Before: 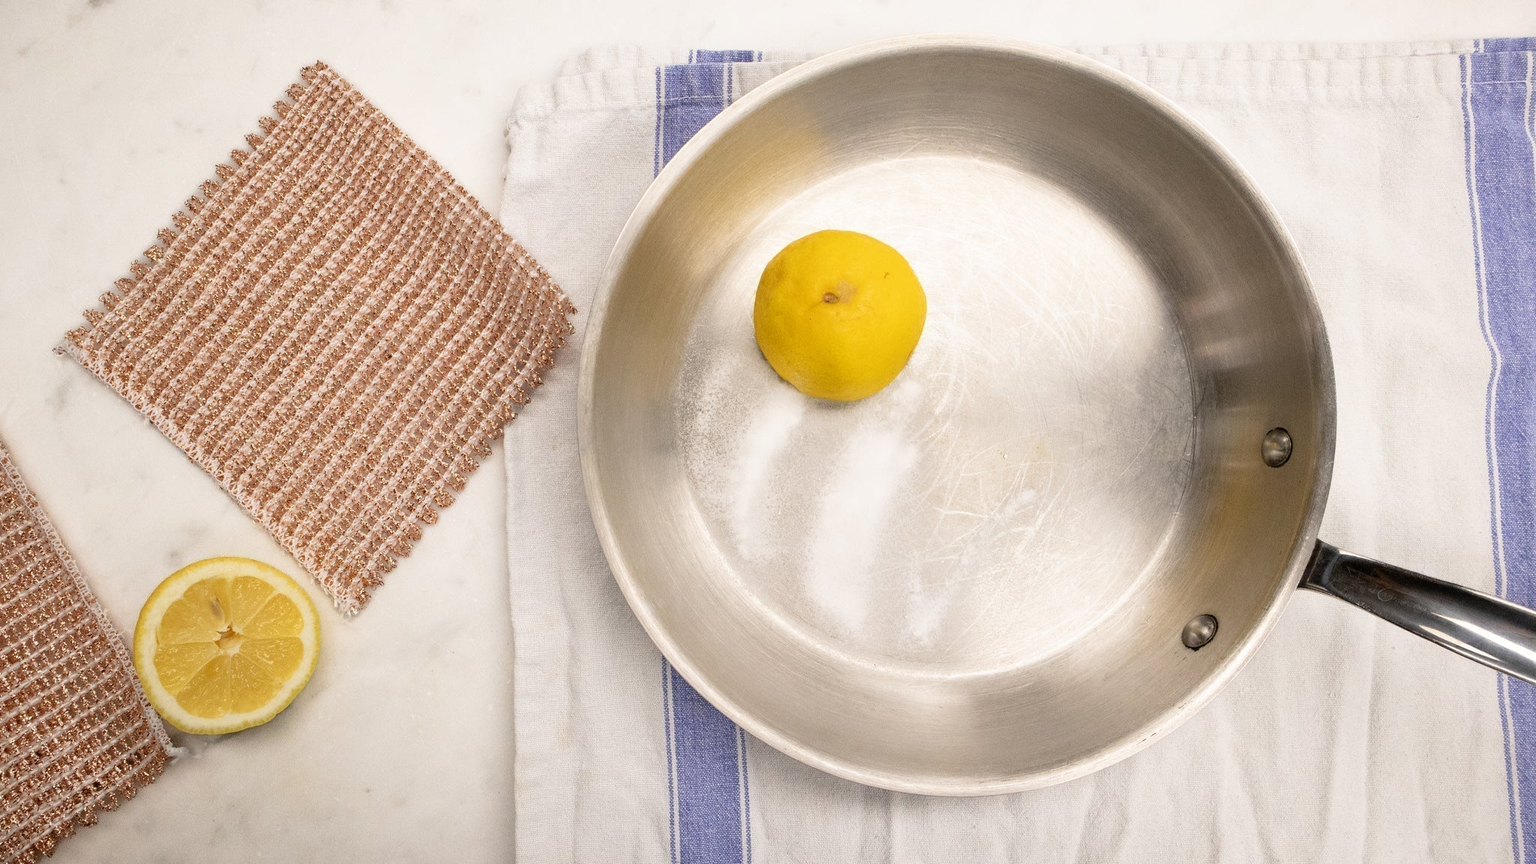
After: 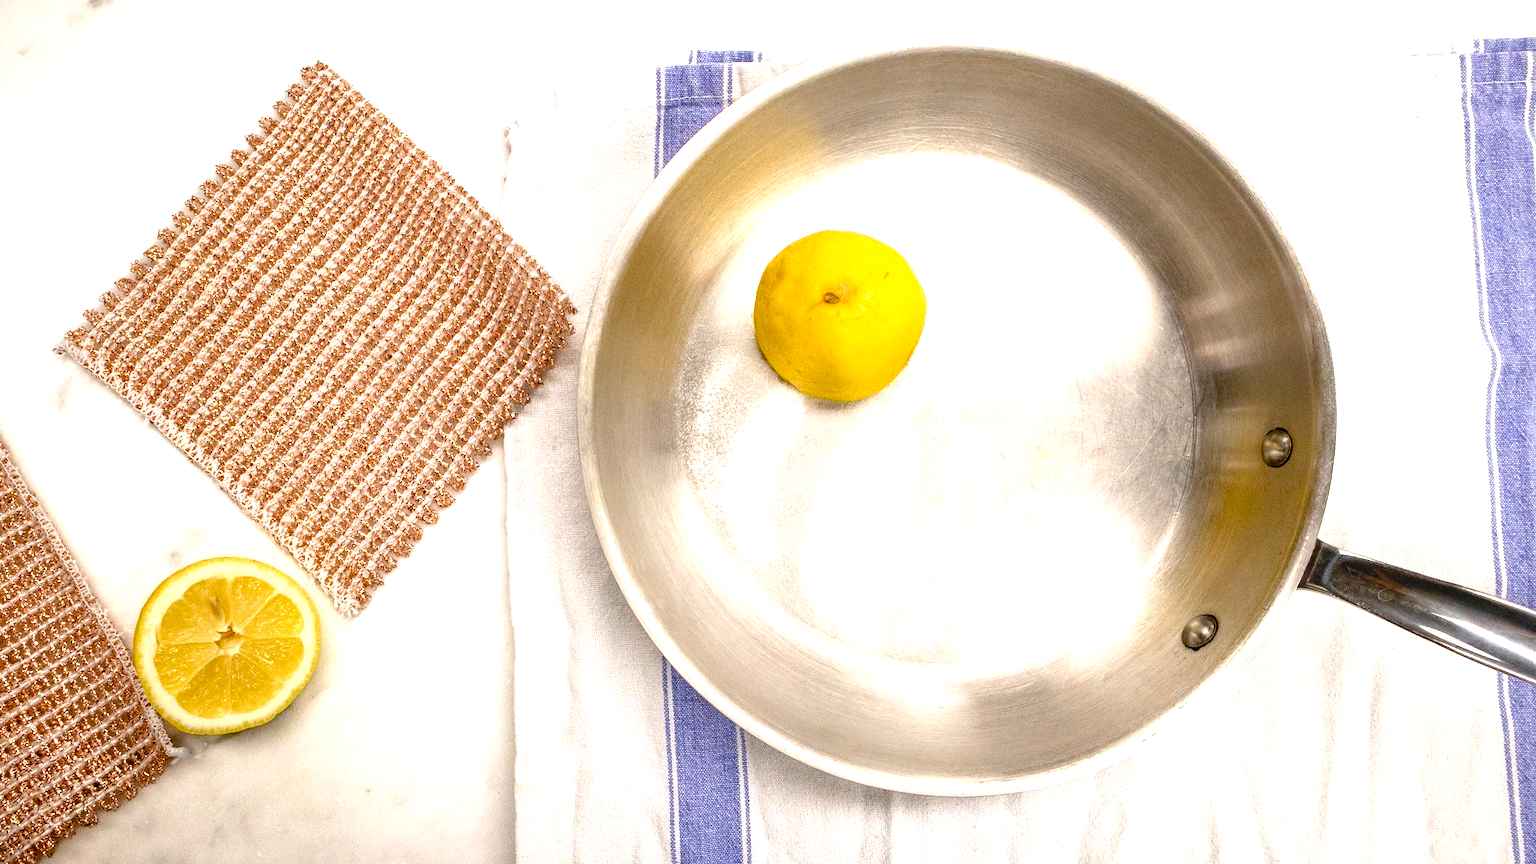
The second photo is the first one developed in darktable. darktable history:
color balance rgb: linear chroma grading › shadows -2.2%, linear chroma grading › highlights -15%, linear chroma grading › global chroma -10%, linear chroma grading › mid-tones -10%, perceptual saturation grading › global saturation 45%, perceptual saturation grading › highlights -50%, perceptual saturation grading › shadows 30%, perceptual brilliance grading › global brilliance 18%, global vibrance 45%
local contrast: detail 130%
